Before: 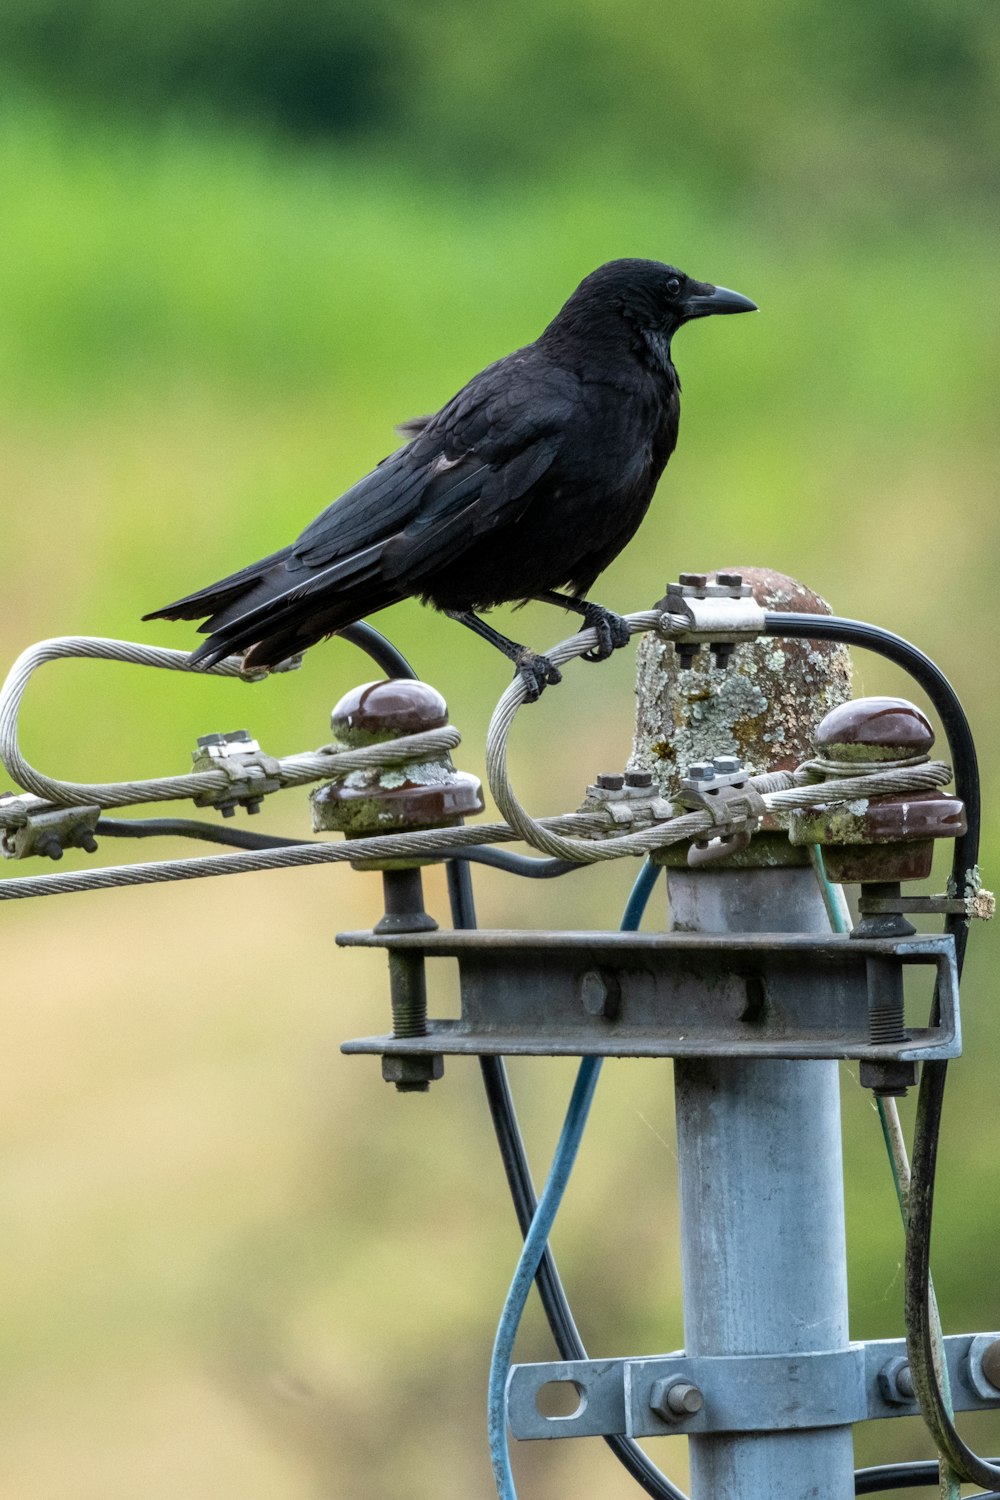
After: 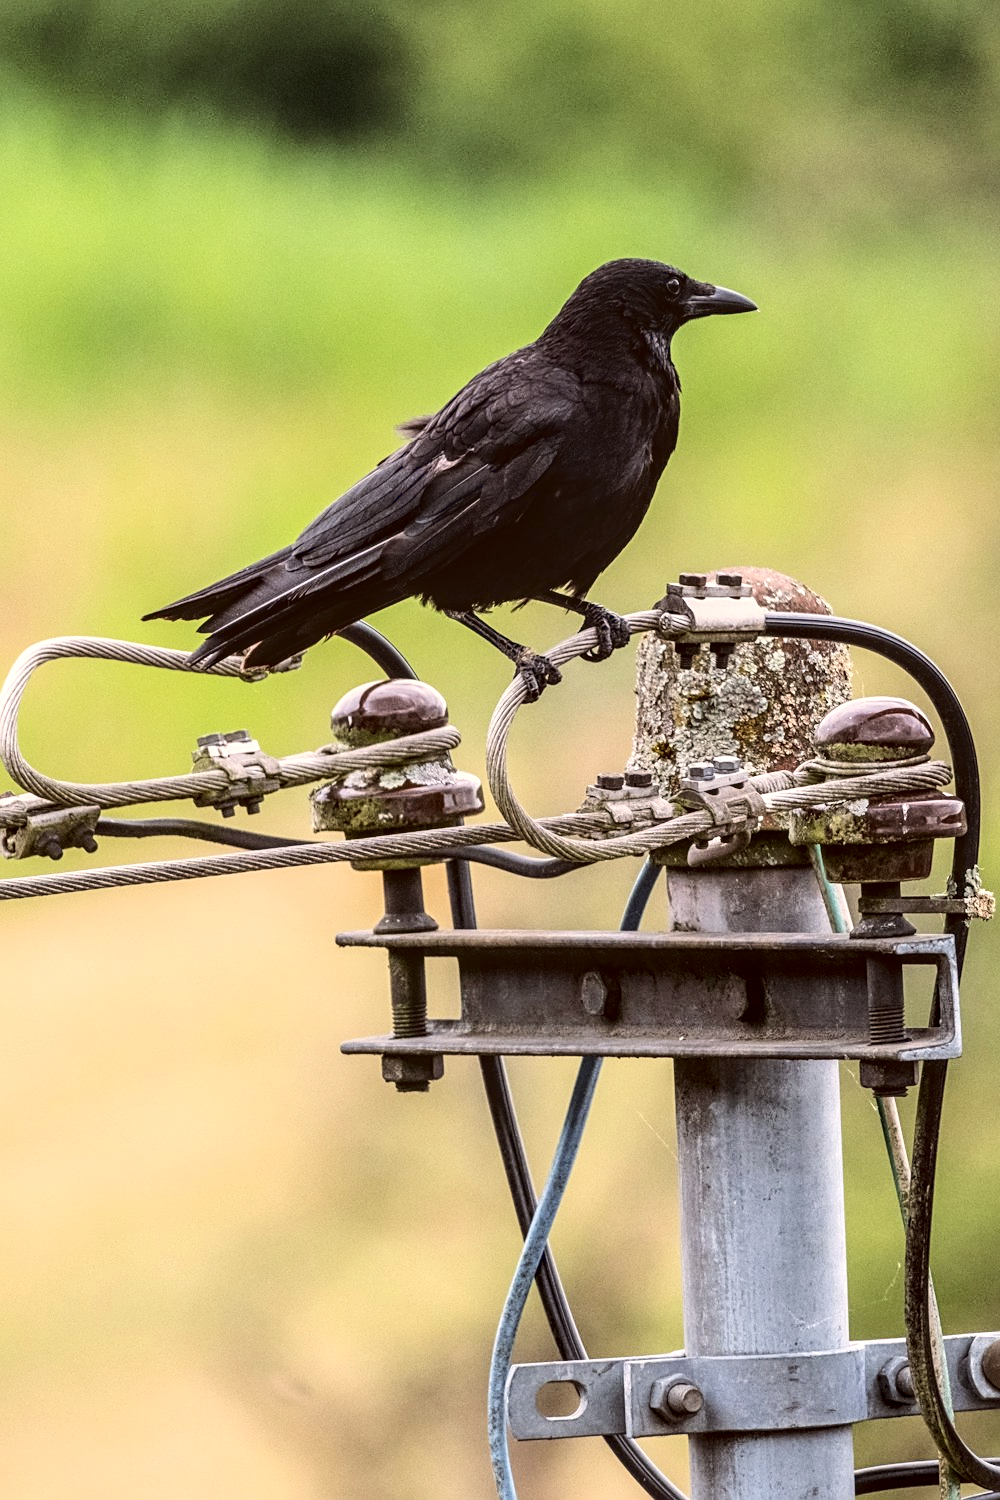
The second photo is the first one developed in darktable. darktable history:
color correction: highlights a* 10.25, highlights b* 9.76, shadows a* 9.14, shadows b* 8.41, saturation 0.824
sharpen: on, module defaults
tone curve: curves: ch0 [(0, 0.023) (0.103, 0.087) (0.295, 0.297) (0.445, 0.531) (0.553, 0.665) (0.735, 0.843) (0.994, 1)]; ch1 [(0, 0) (0.427, 0.346) (0.456, 0.426) (0.484, 0.494) (0.509, 0.505) (0.535, 0.56) (0.581, 0.632) (0.646, 0.715) (1, 1)]; ch2 [(0, 0) (0.369, 0.388) (0.449, 0.431) (0.501, 0.495) (0.533, 0.518) (0.572, 0.612) (0.677, 0.752) (1, 1)], color space Lab, linked channels, preserve colors none
local contrast: detail 130%
